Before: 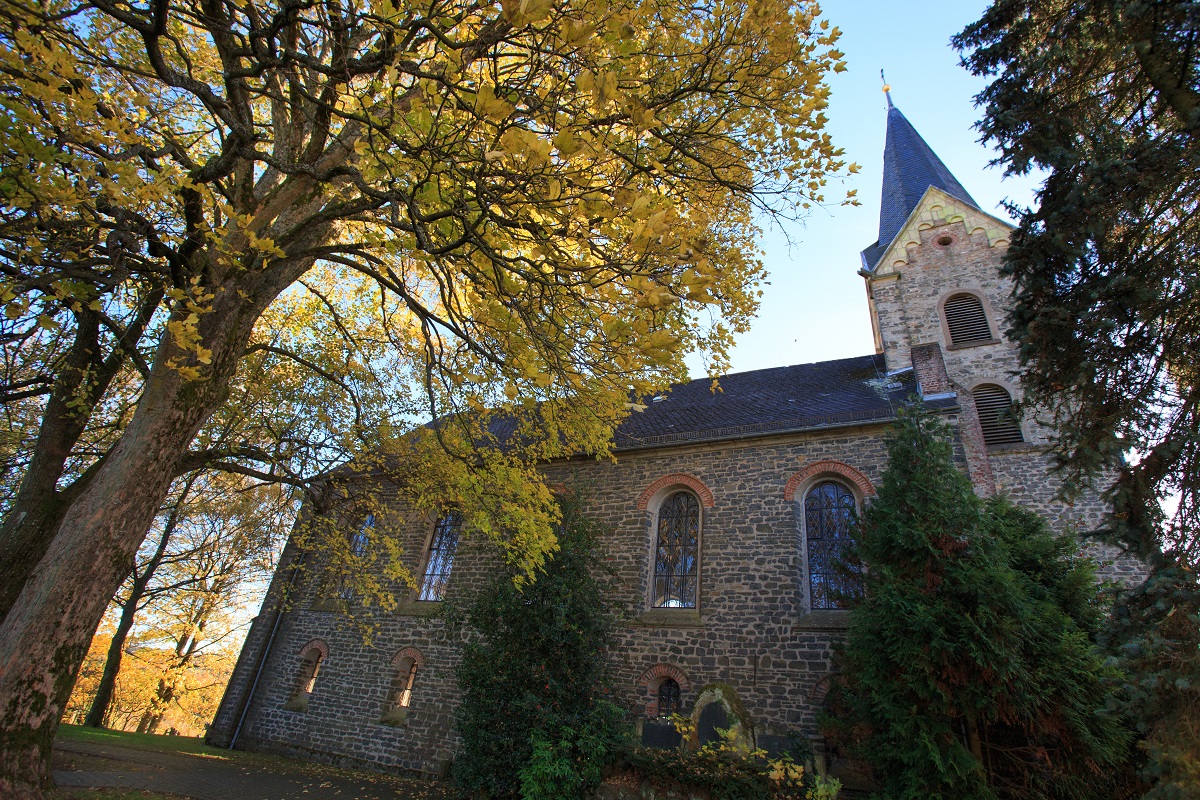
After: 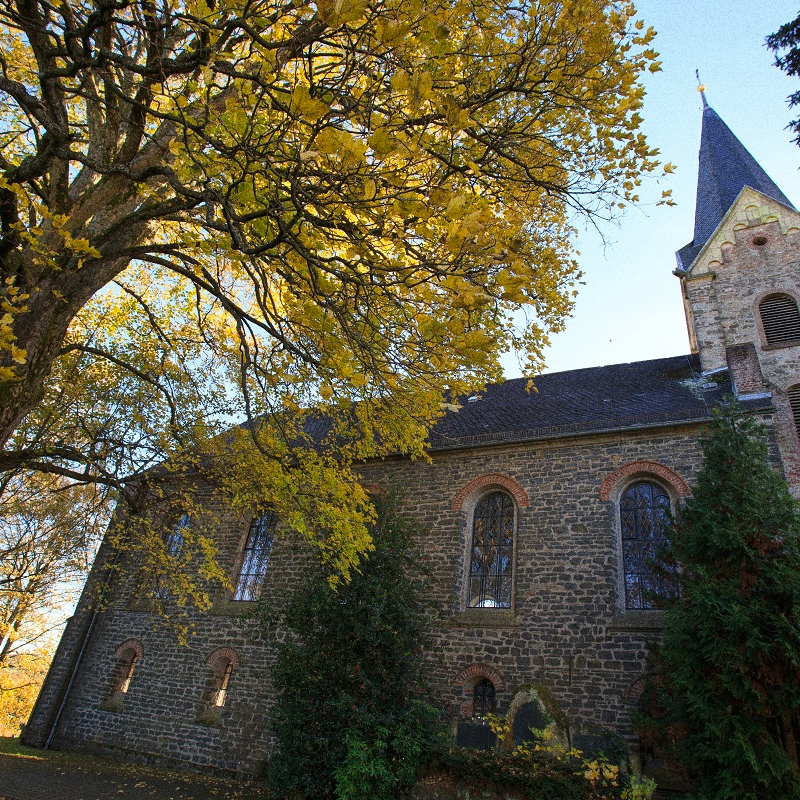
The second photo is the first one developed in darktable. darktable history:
grain: strength 49.07%
contrast brightness saturation: contrast 0.06, brightness -0.01, saturation -0.23
crop and rotate: left 15.446%, right 17.836%
color balance: output saturation 120%
